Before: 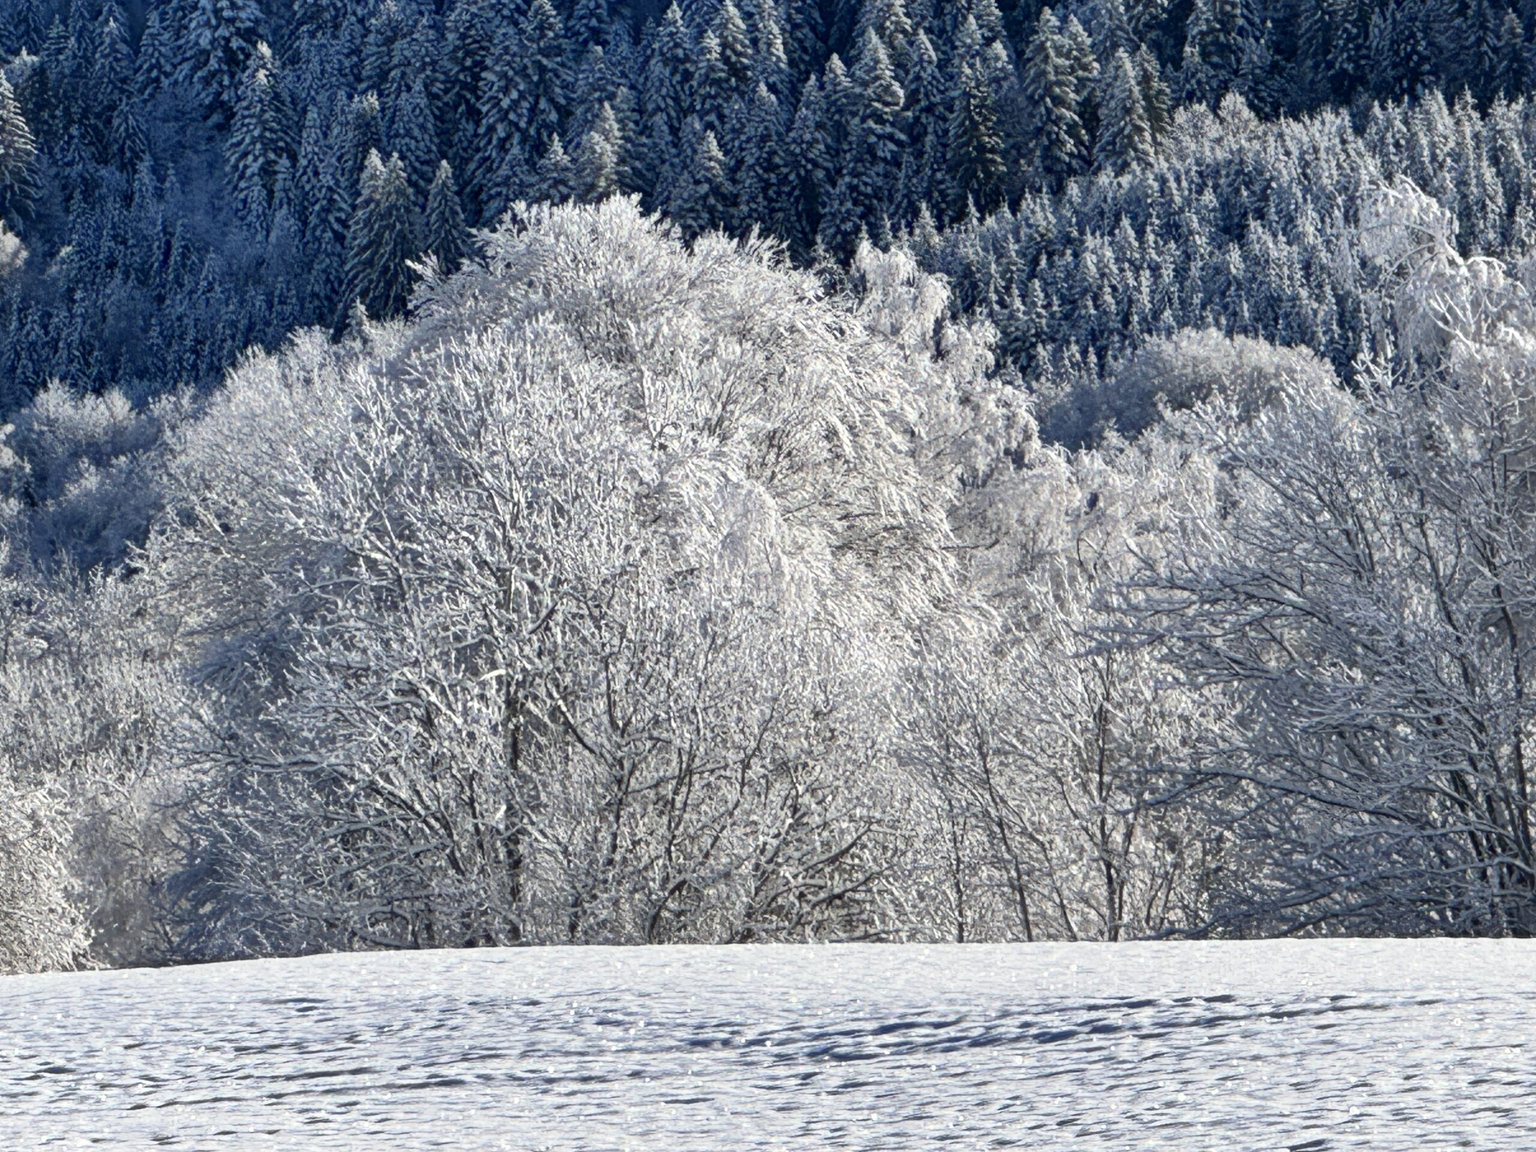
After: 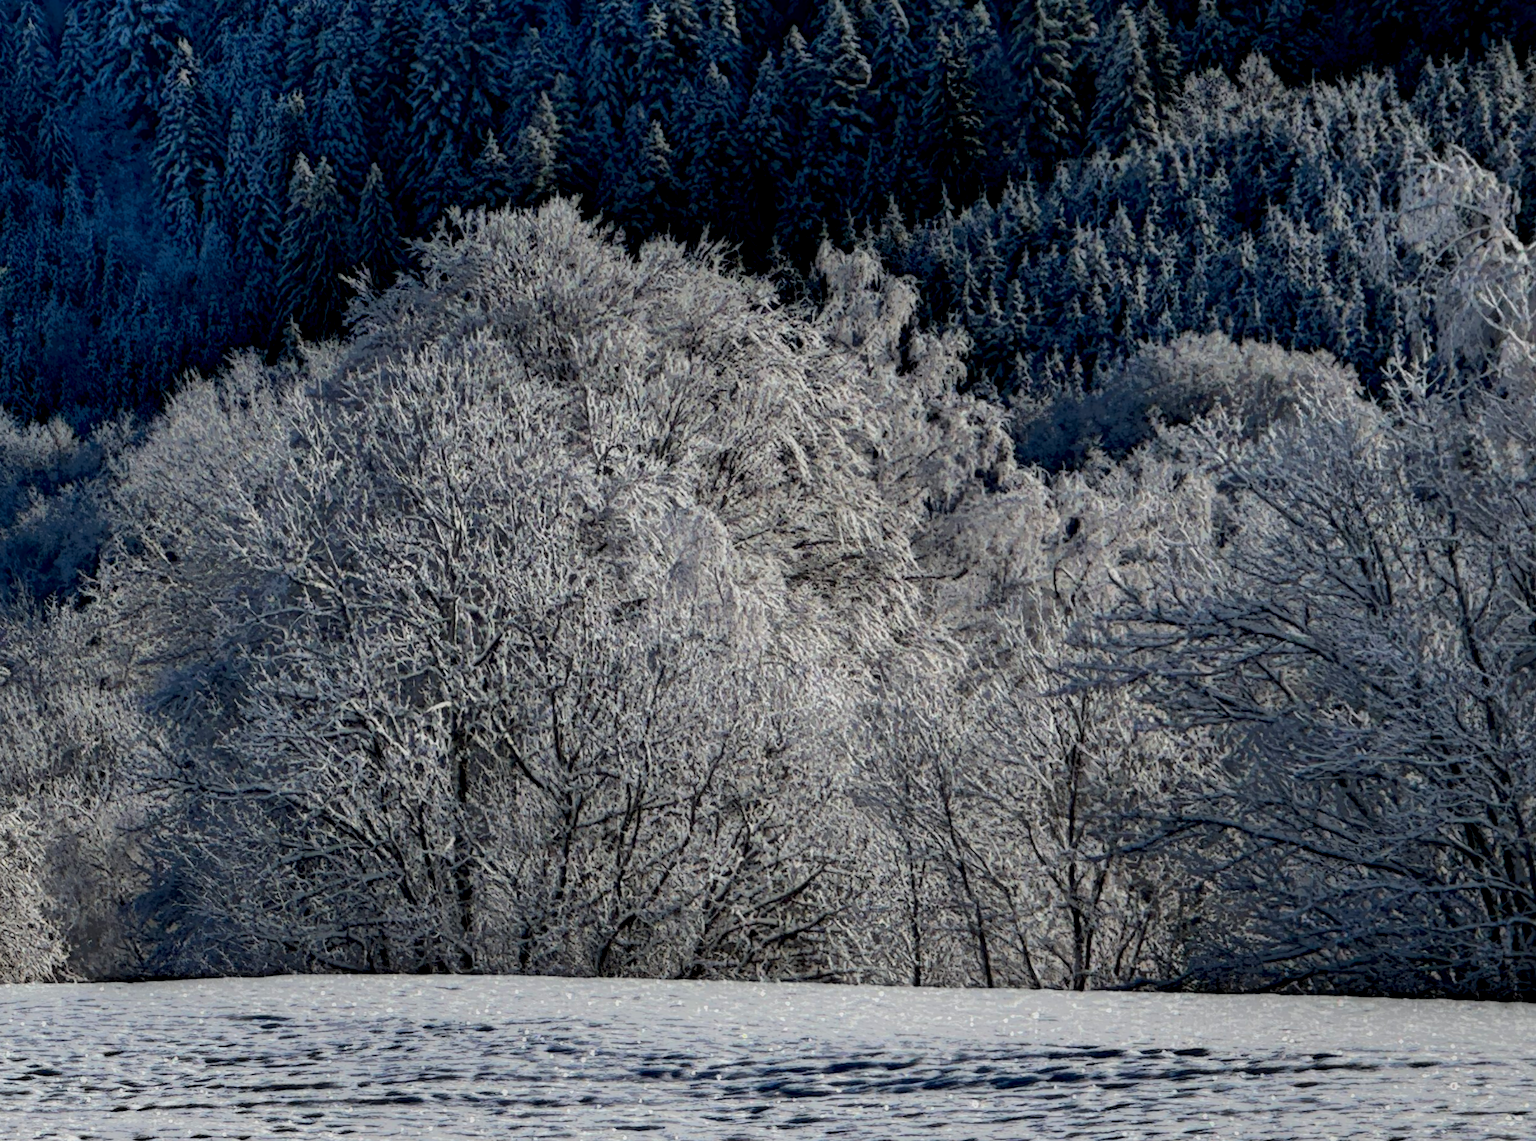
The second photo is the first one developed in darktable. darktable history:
local contrast: highlights 0%, shadows 198%, detail 164%, midtone range 0.001
rotate and perspective: rotation 0.062°, lens shift (vertical) 0.115, lens shift (horizontal) -0.133, crop left 0.047, crop right 0.94, crop top 0.061, crop bottom 0.94
